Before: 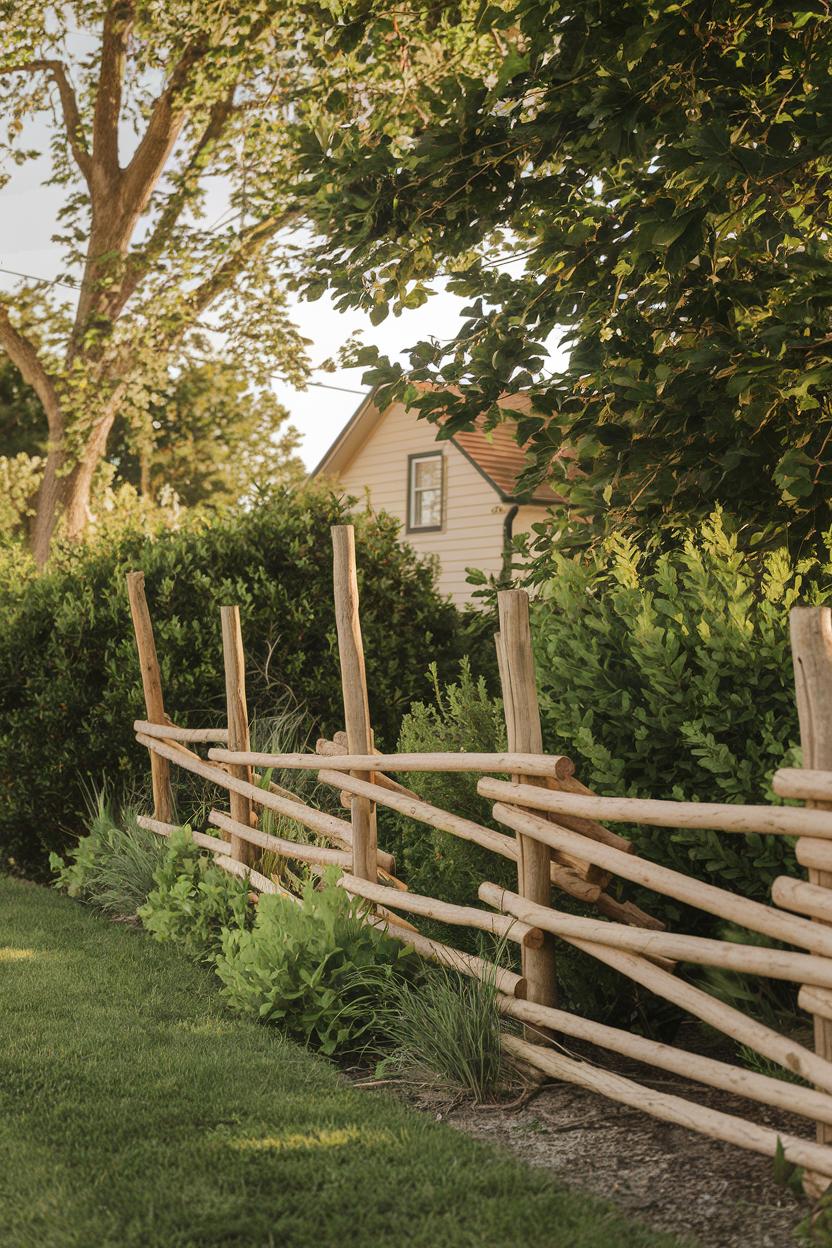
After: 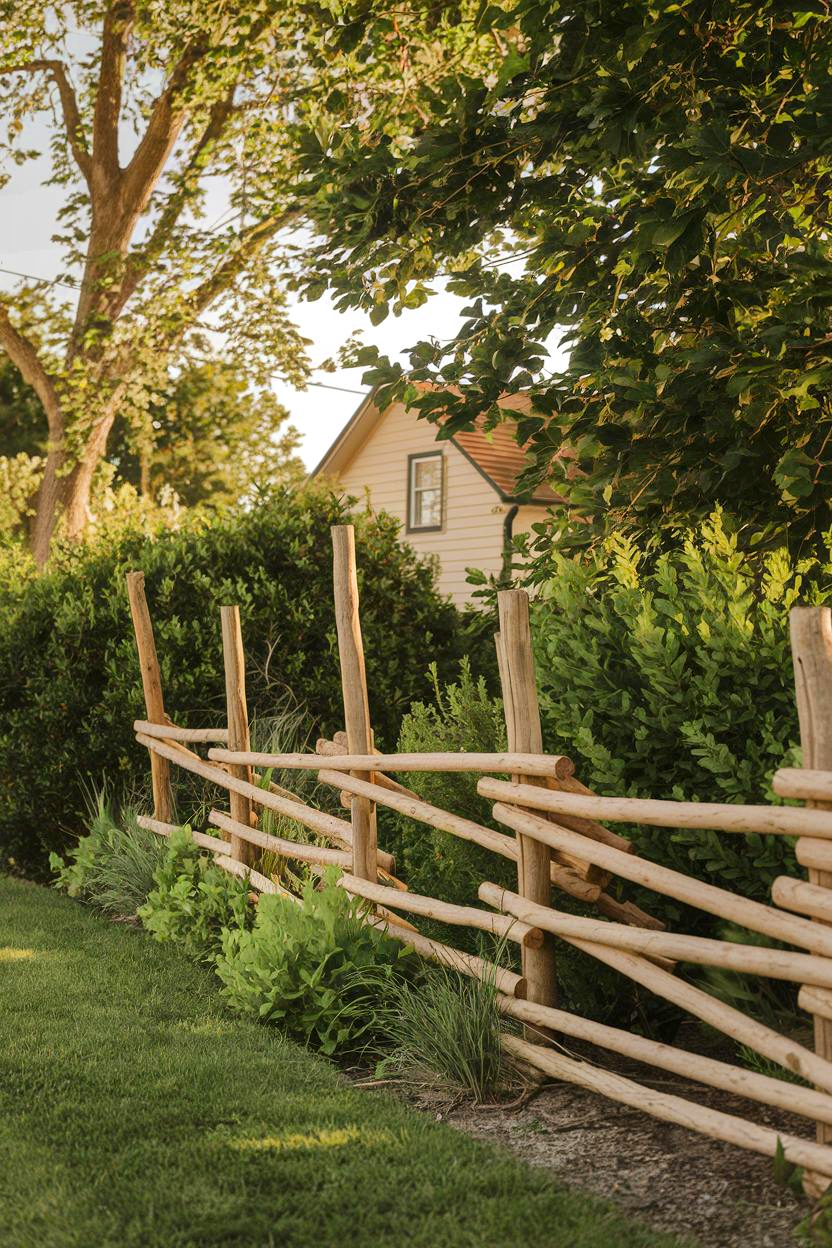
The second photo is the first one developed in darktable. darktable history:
color zones: curves: ch0 [(0, 0.613) (0.01, 0.613) (0.245, 0.448) (0.498, 0.529) (0.642, 0.665) (0.879, 0.777) (0.99, 0.613)]; ch1 [(0, 0) (0.143, 0) (0.286, 0) (0.429, 0) (0.571, 0) (0.714, 0) (0.857, 0)], mix -121.96%
local contrast: mode bilateral grid, contrast 20, coarseness 50, detail 120%, midtone range 0.2
